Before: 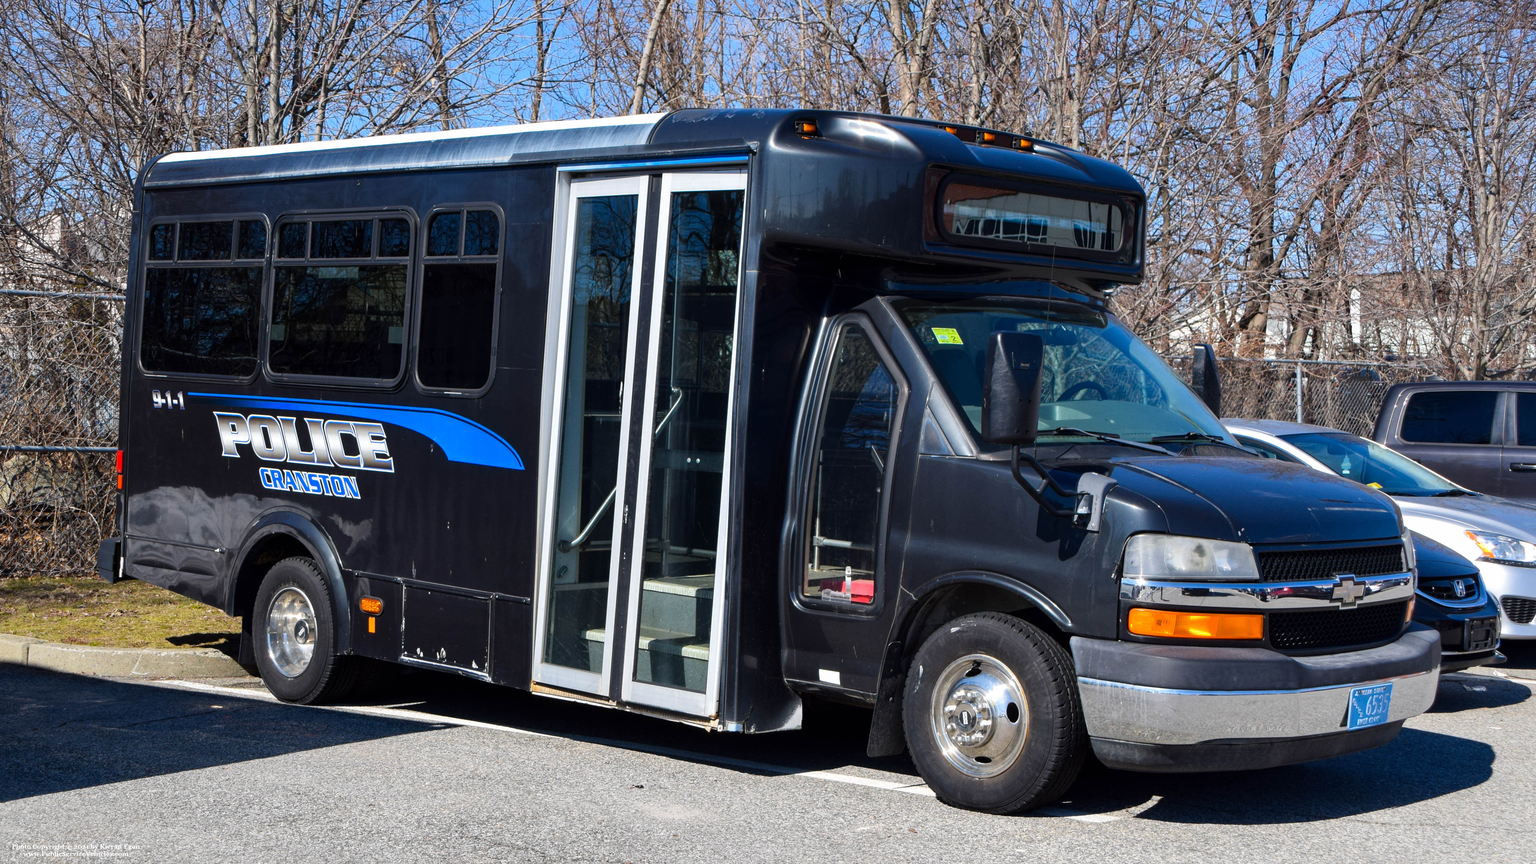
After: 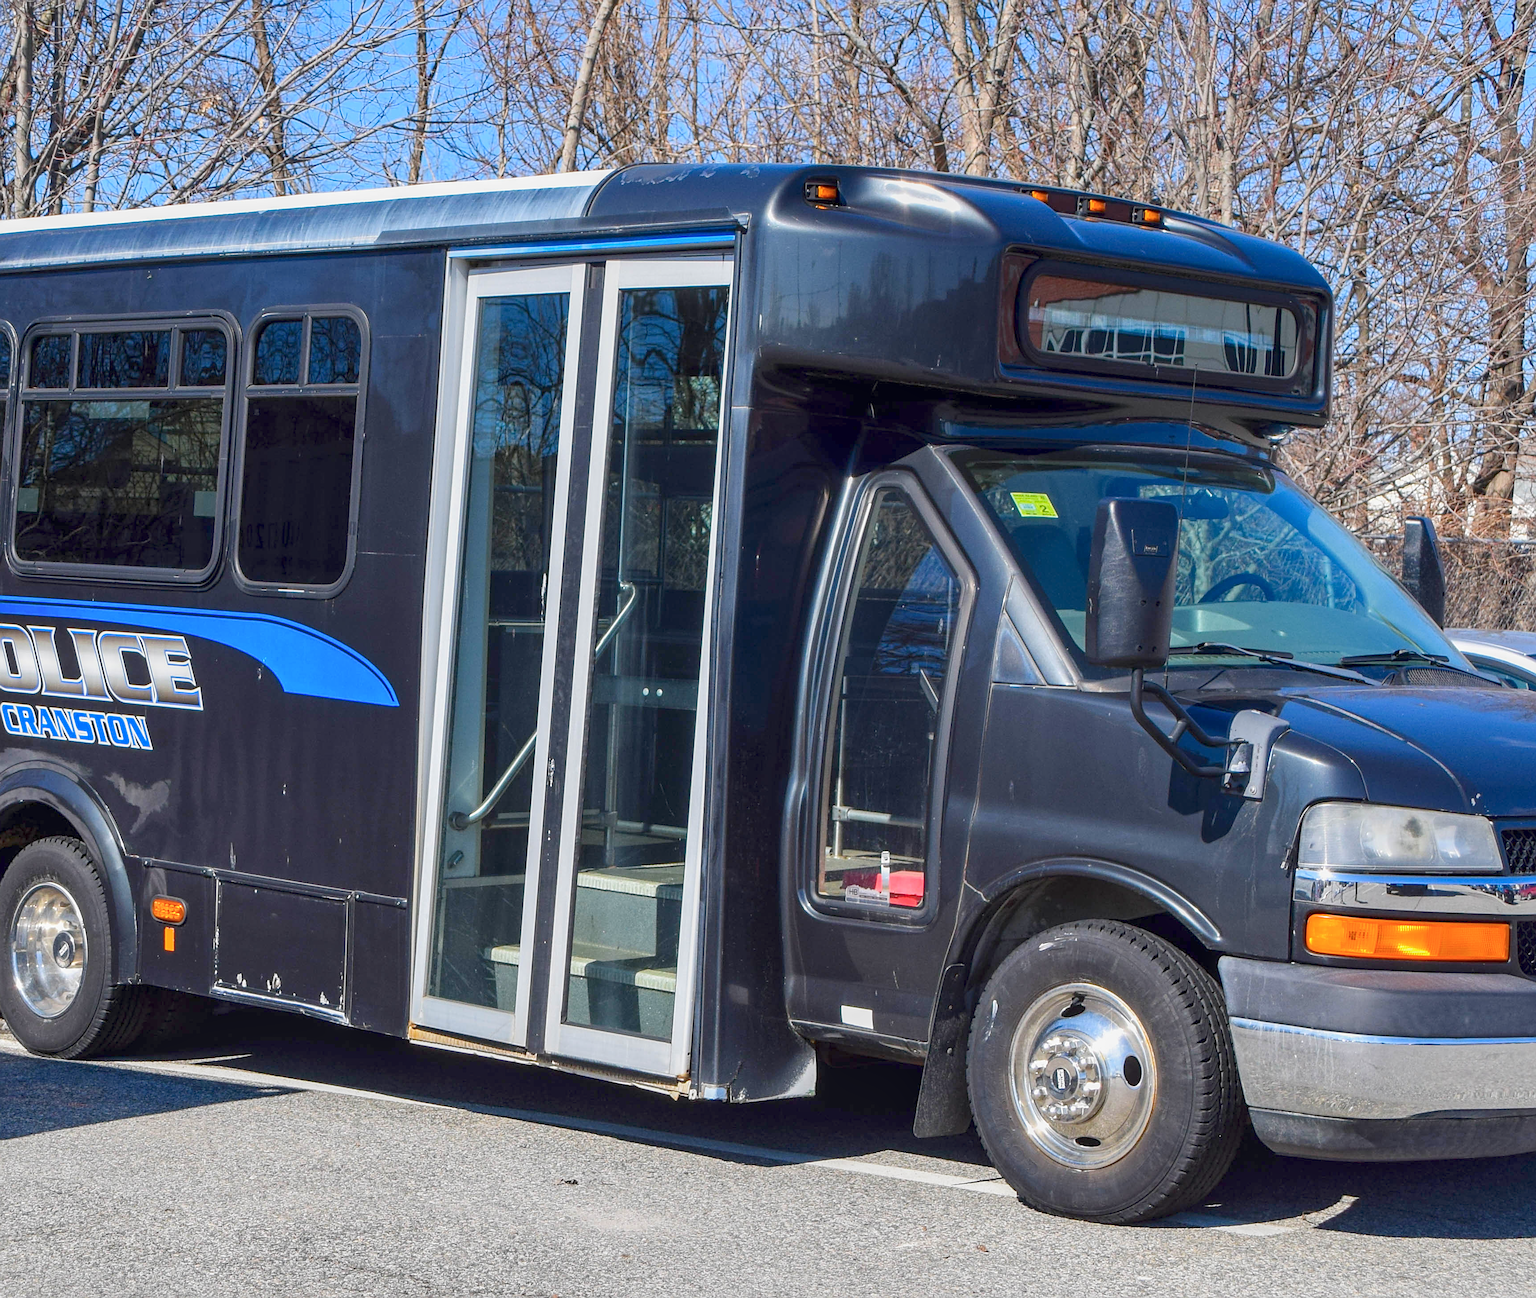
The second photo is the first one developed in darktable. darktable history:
sharpen: on, module defaults
local contrast: on, module defaults
exposure: black level correction 0, exposure 0.7 EV, compensate exposure bias true, compensate highlight preservation false
crop: left 16.899%, right 16.556%
color balance rgb: contrast -30%
